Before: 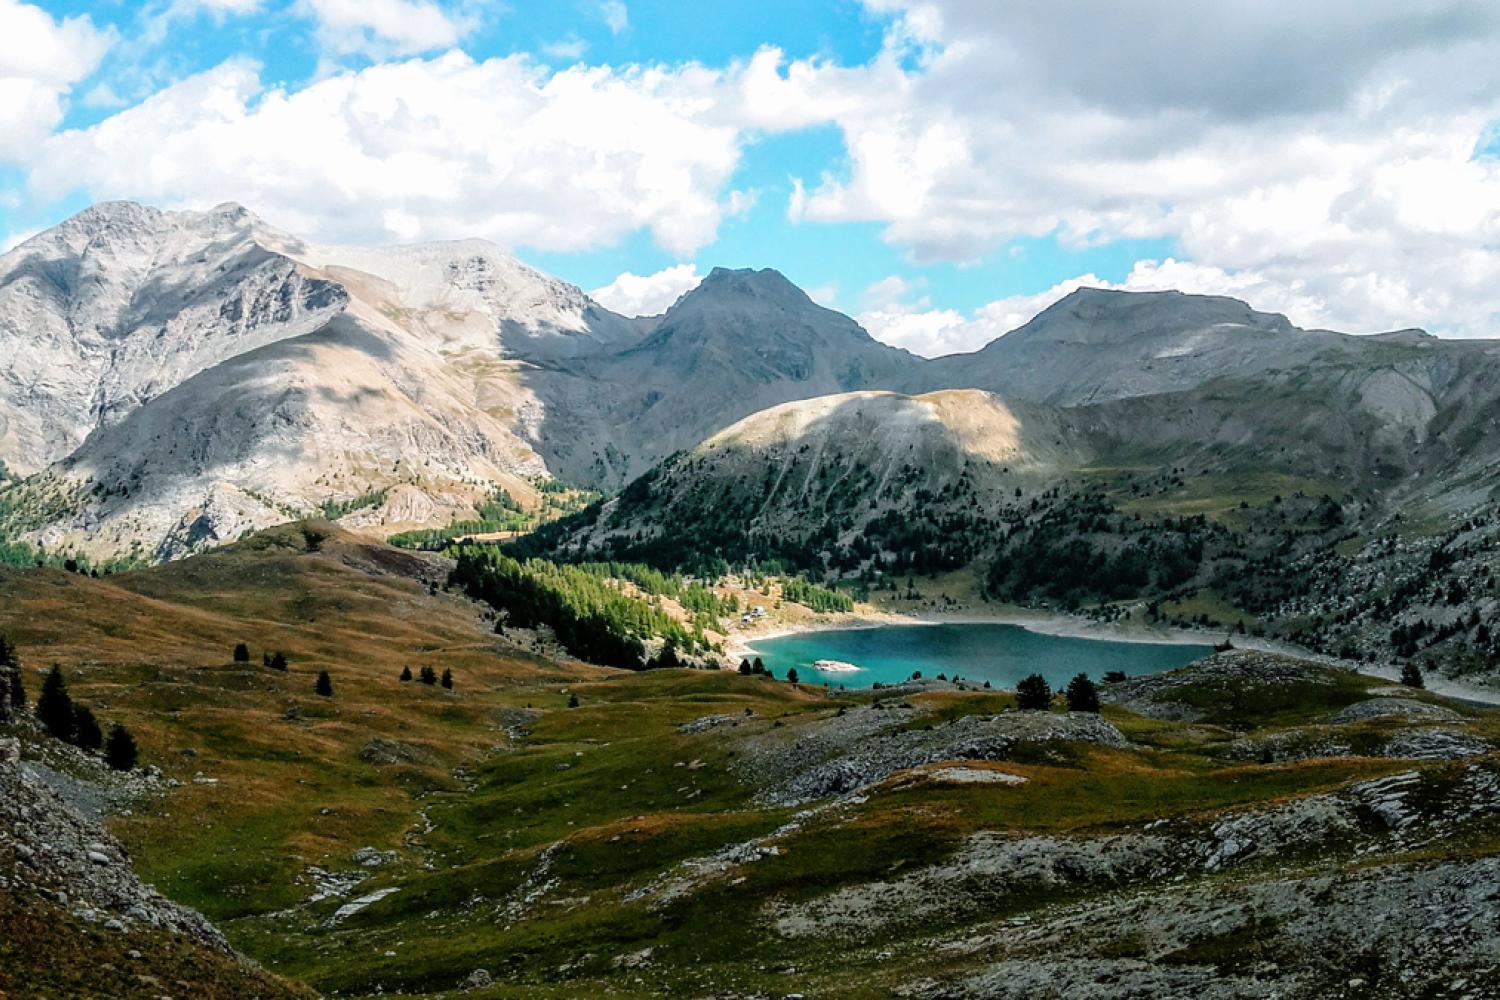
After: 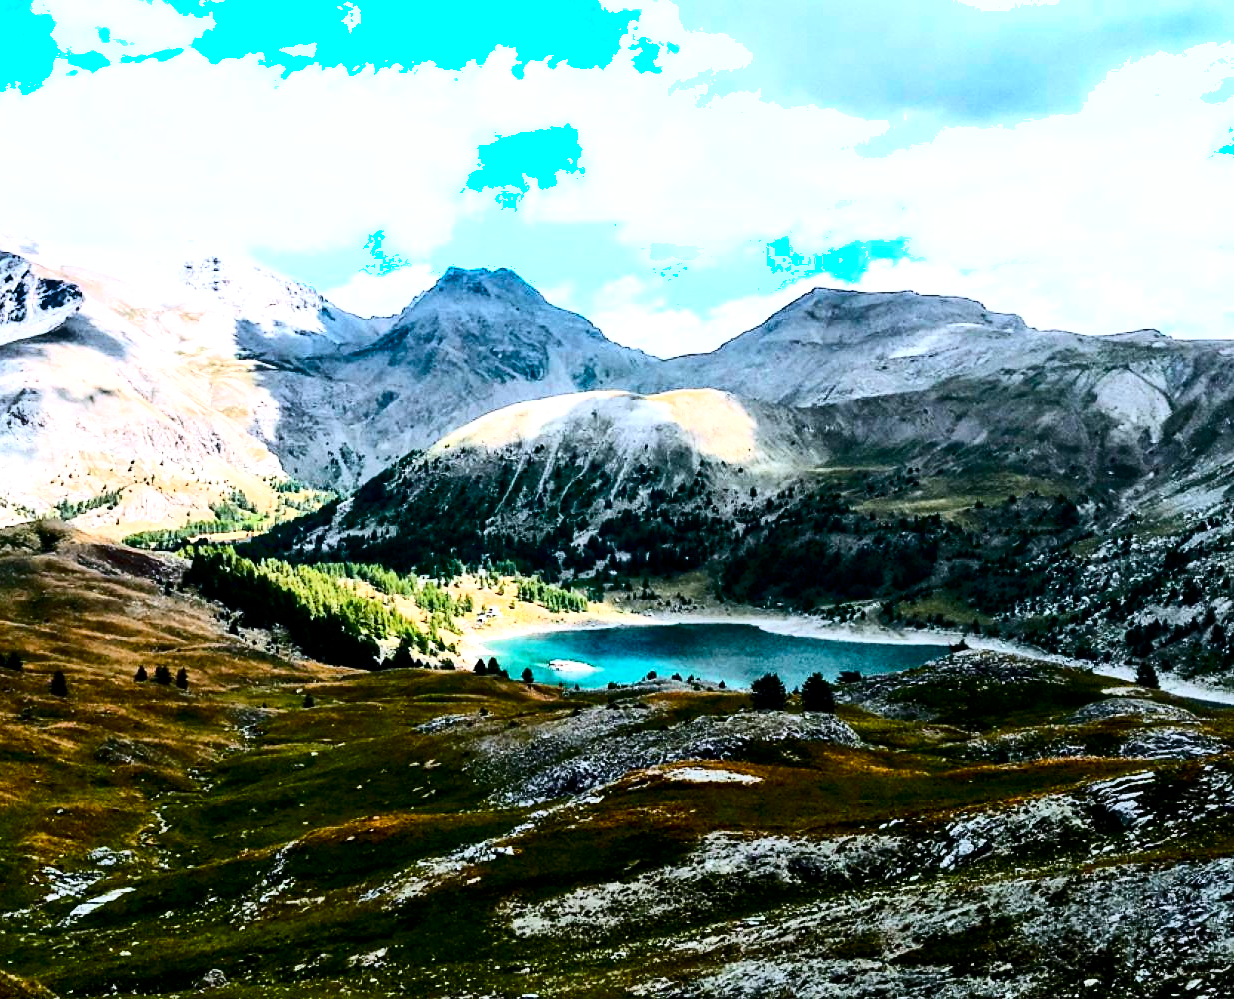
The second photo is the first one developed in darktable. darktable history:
tone equalizer: mask exposure compensation -0.495 EV
exposure: exposure 0.668 EV, compensate exposure bias true, compensate highlight preservation false
color balance rgb: global offset › luminance -0.285%, global offset › hue 259.06°, linear chroma grading › global chroma 8.757%, perceptual saturation grading › global saturation 31.27%
contrast brightness saturation: contrast 0.5, saturation -0.091
crop: left 17.672%, bottom 0.017%
shadows and highlights: radius 116.63, shadows 41.87, highlights -61.94, soften with gaussian
local contrast: mode bilateral grid, contrast 21, coarseness 50, detail 119%, midtone range 0.2
color calibration: illuminant as shot in camera, x 0.358, y 0.373, temperature 4628.91 K
